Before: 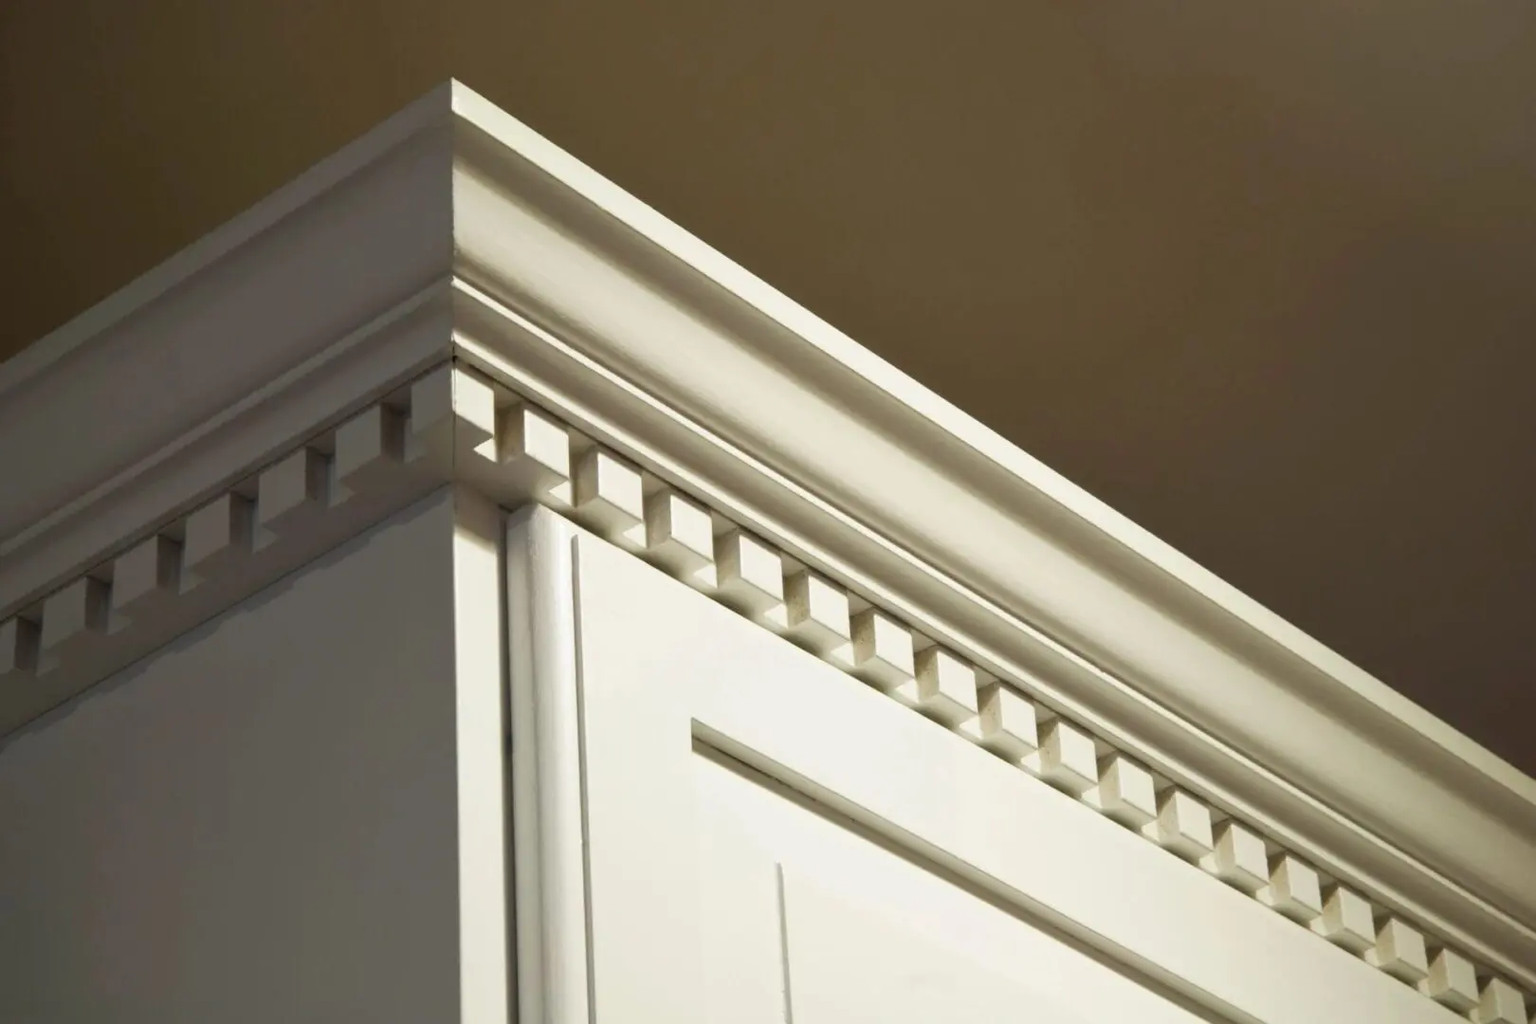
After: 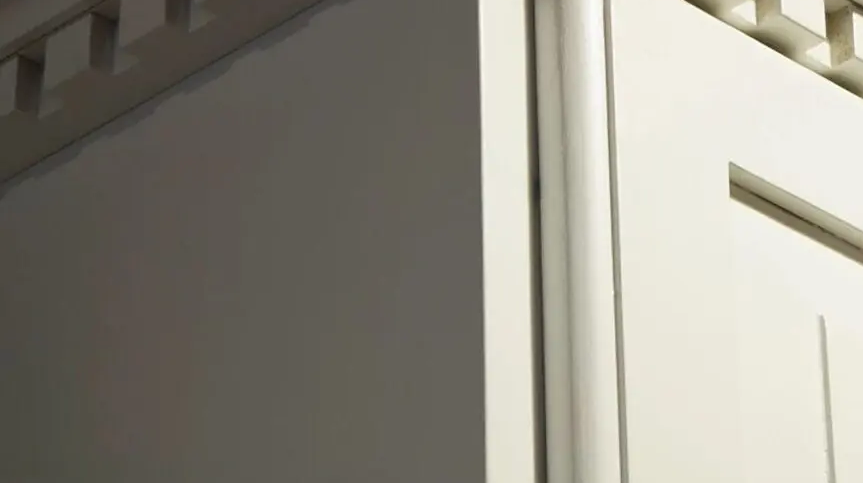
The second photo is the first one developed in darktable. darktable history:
sharpen: amount 0.213
crop and rotate: top 55.104%, right 46.721%, bottom 0.127%
